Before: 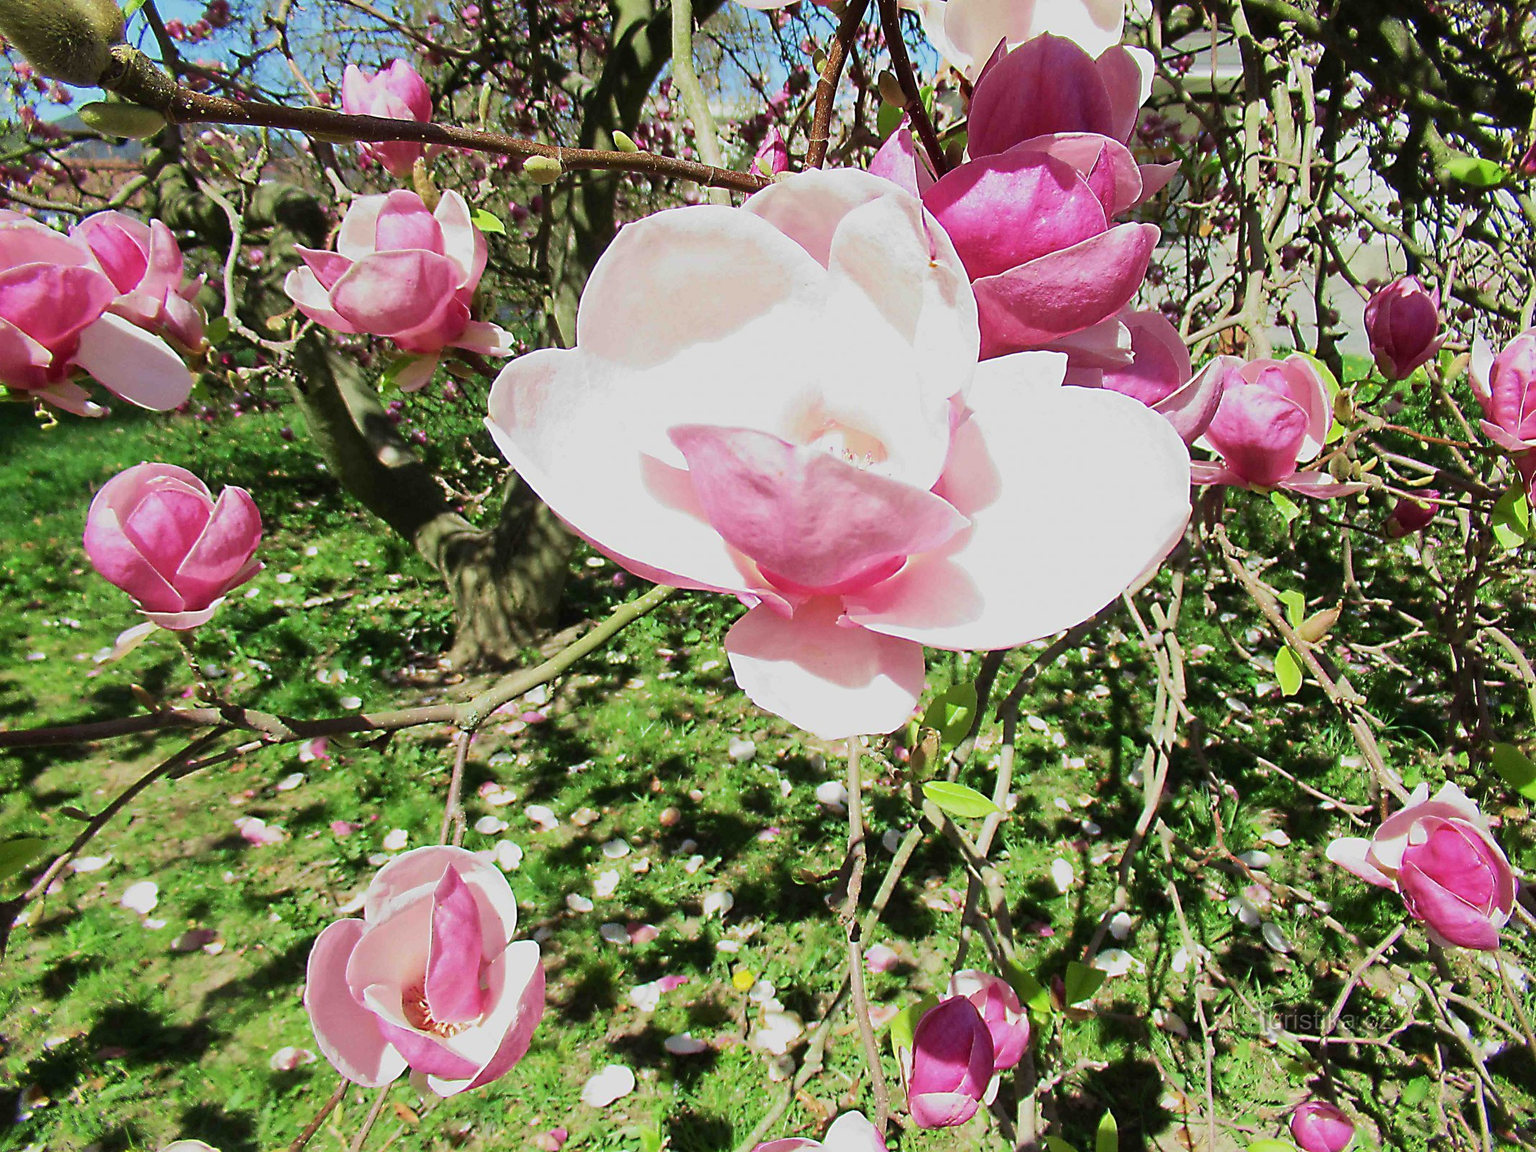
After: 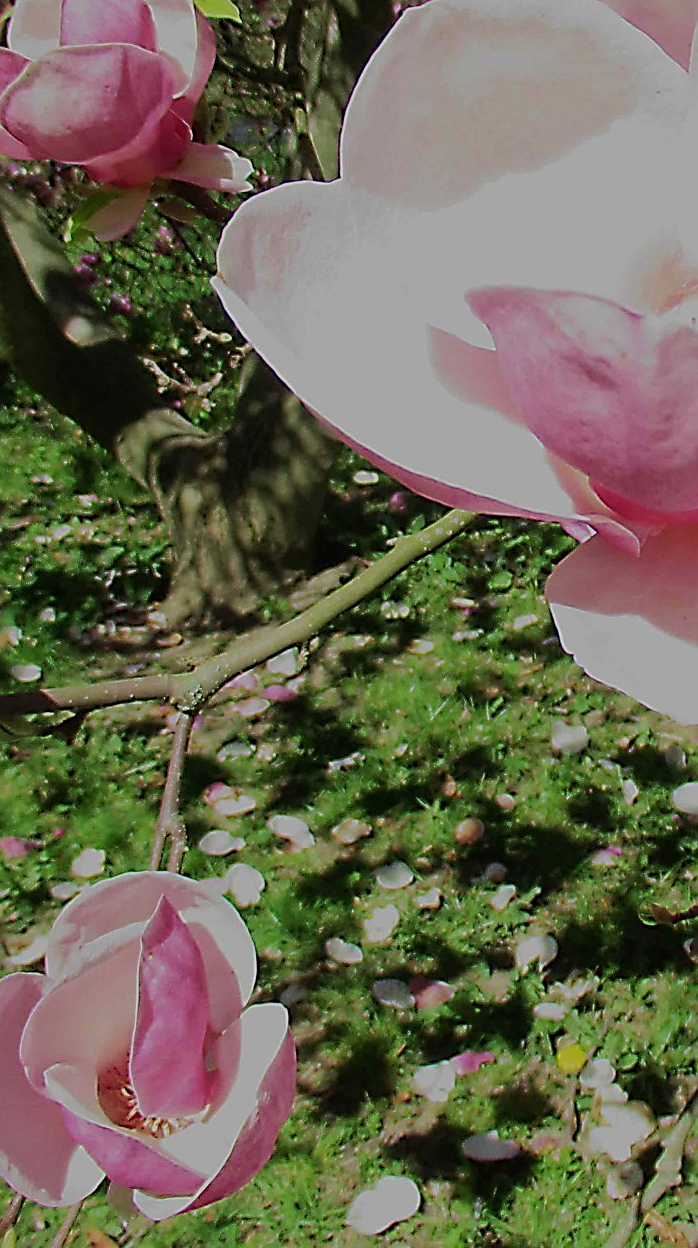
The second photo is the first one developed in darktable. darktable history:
crop and rotate: left 21.657%, top 18.951%, right 45.612%, bottom 2.988%
sharpen: on, module defaults
exposure: exposure -0.9 EV, compensate exposure bias true, compensate highlight preservation false
